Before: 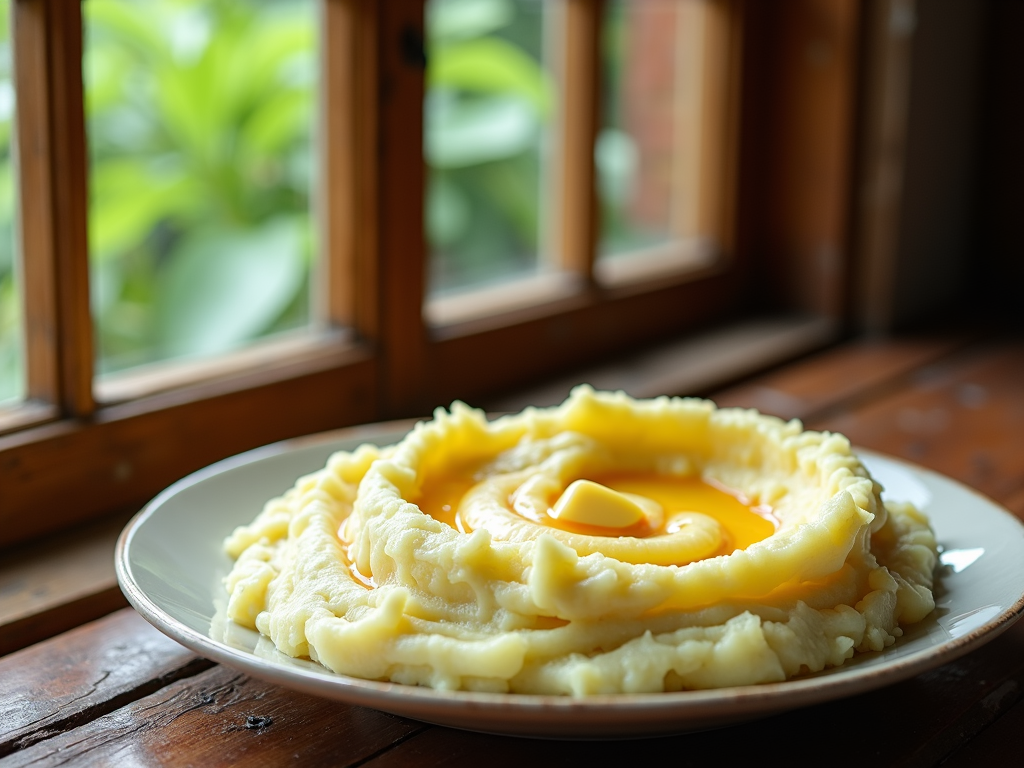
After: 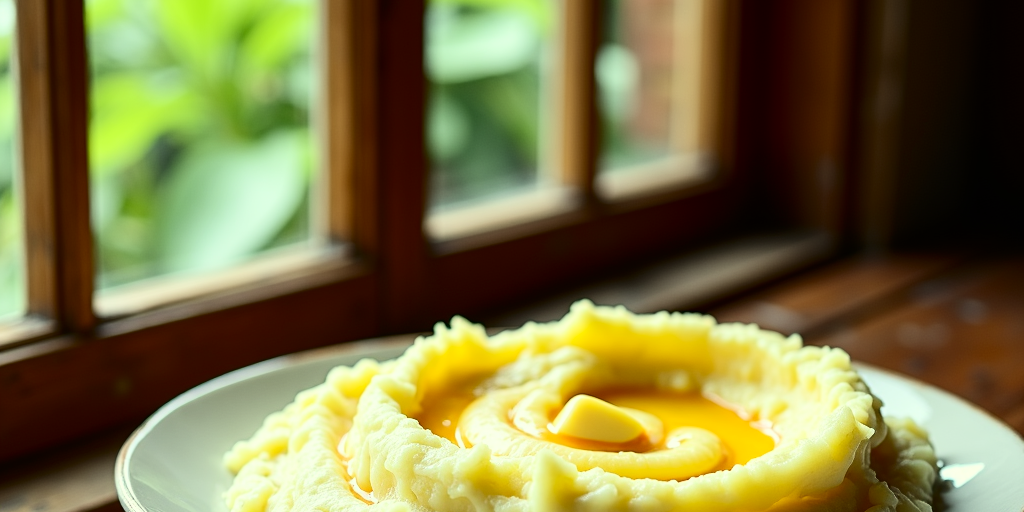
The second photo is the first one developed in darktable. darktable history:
color correction: highlights a* -5.94, highlights b* 11.19
contrast brightness saturation: contrast 0.28
tone equalizer: on, module defaults
crop: top 11.166%, bottom 22.168%
